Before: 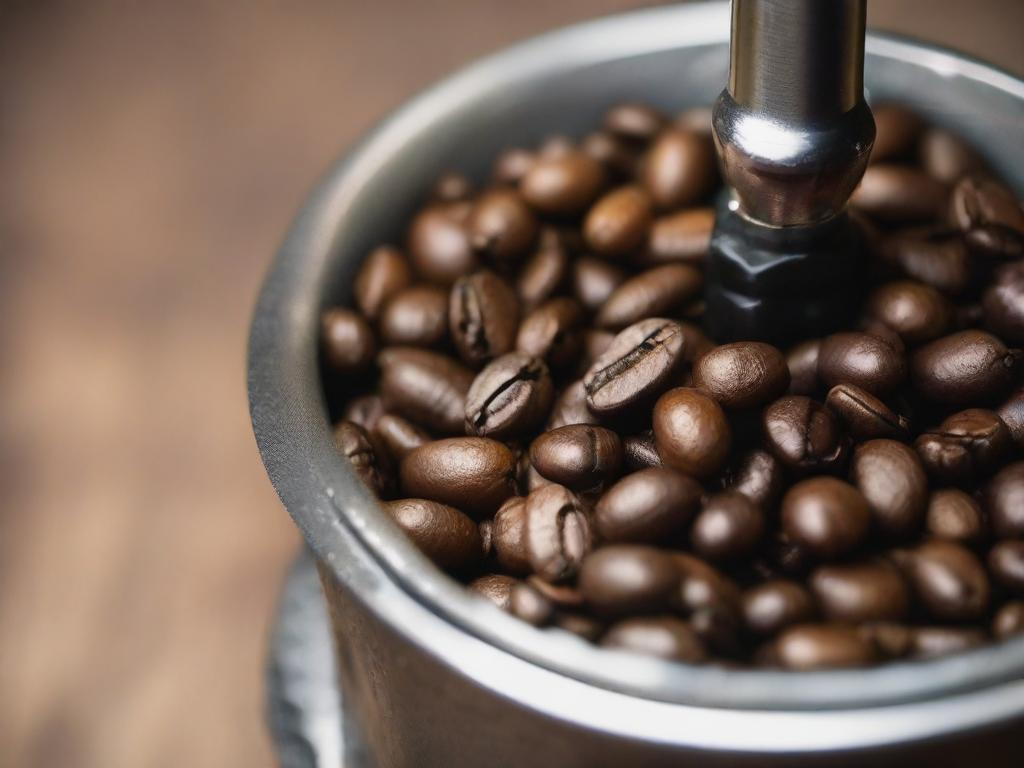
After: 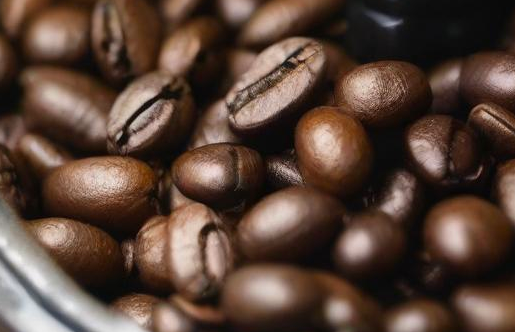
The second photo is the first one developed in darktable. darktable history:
crop: left 35.03%, top 36.625%, right 14.663%, bottom 20.057%
contrast brightness saturation: saturation 0.13
